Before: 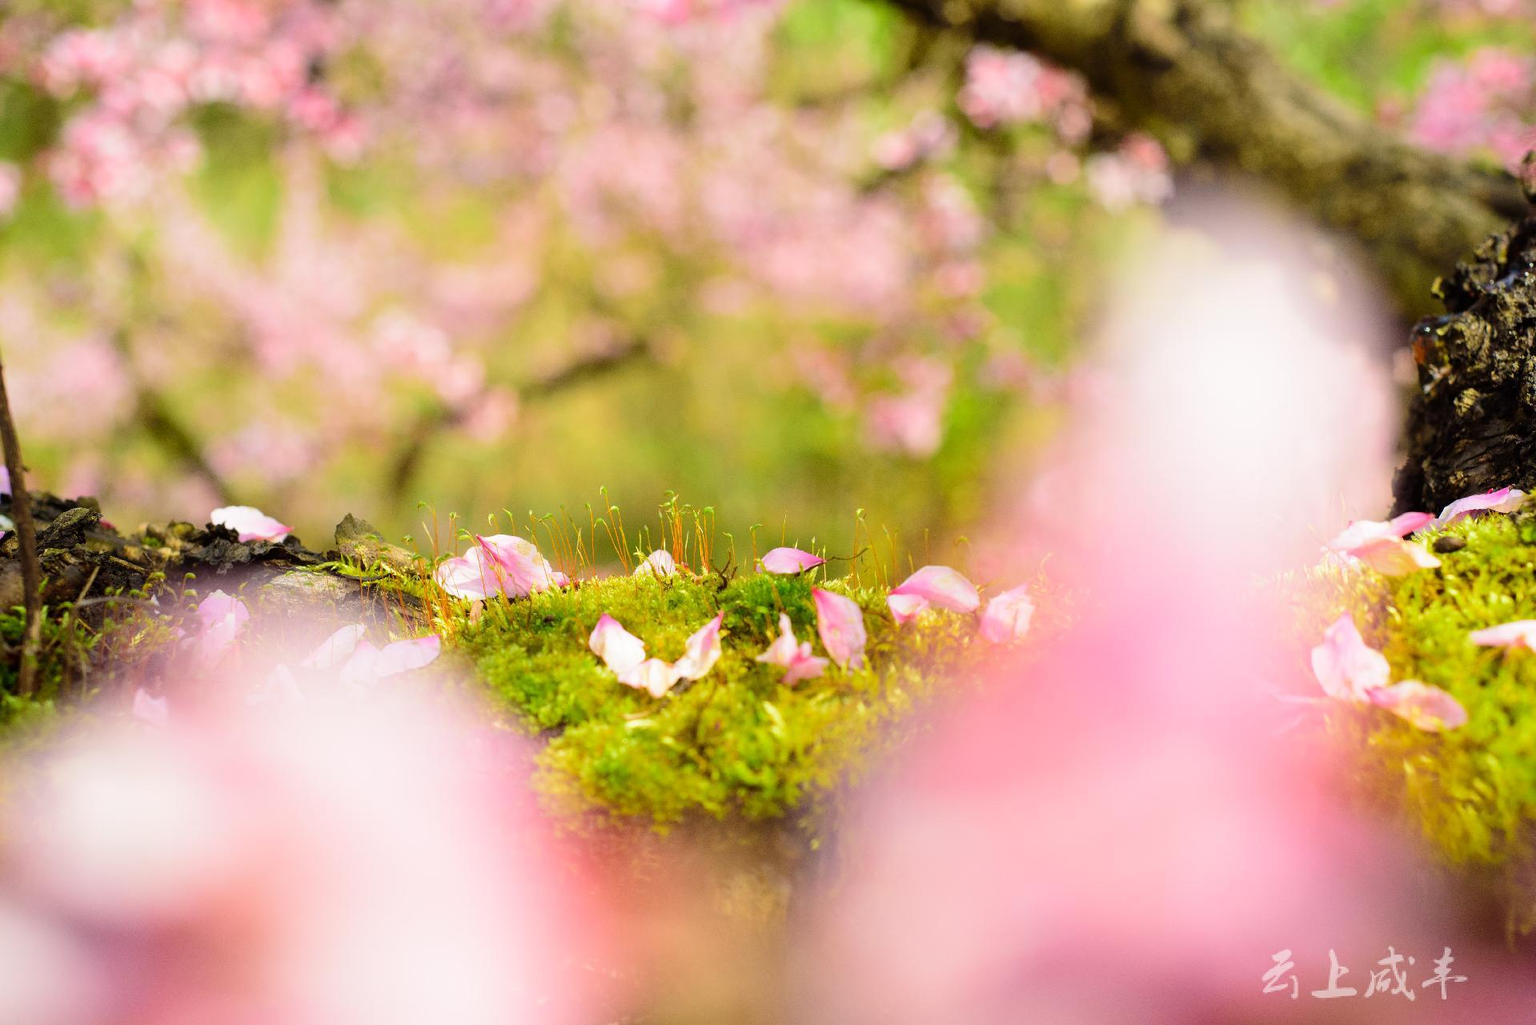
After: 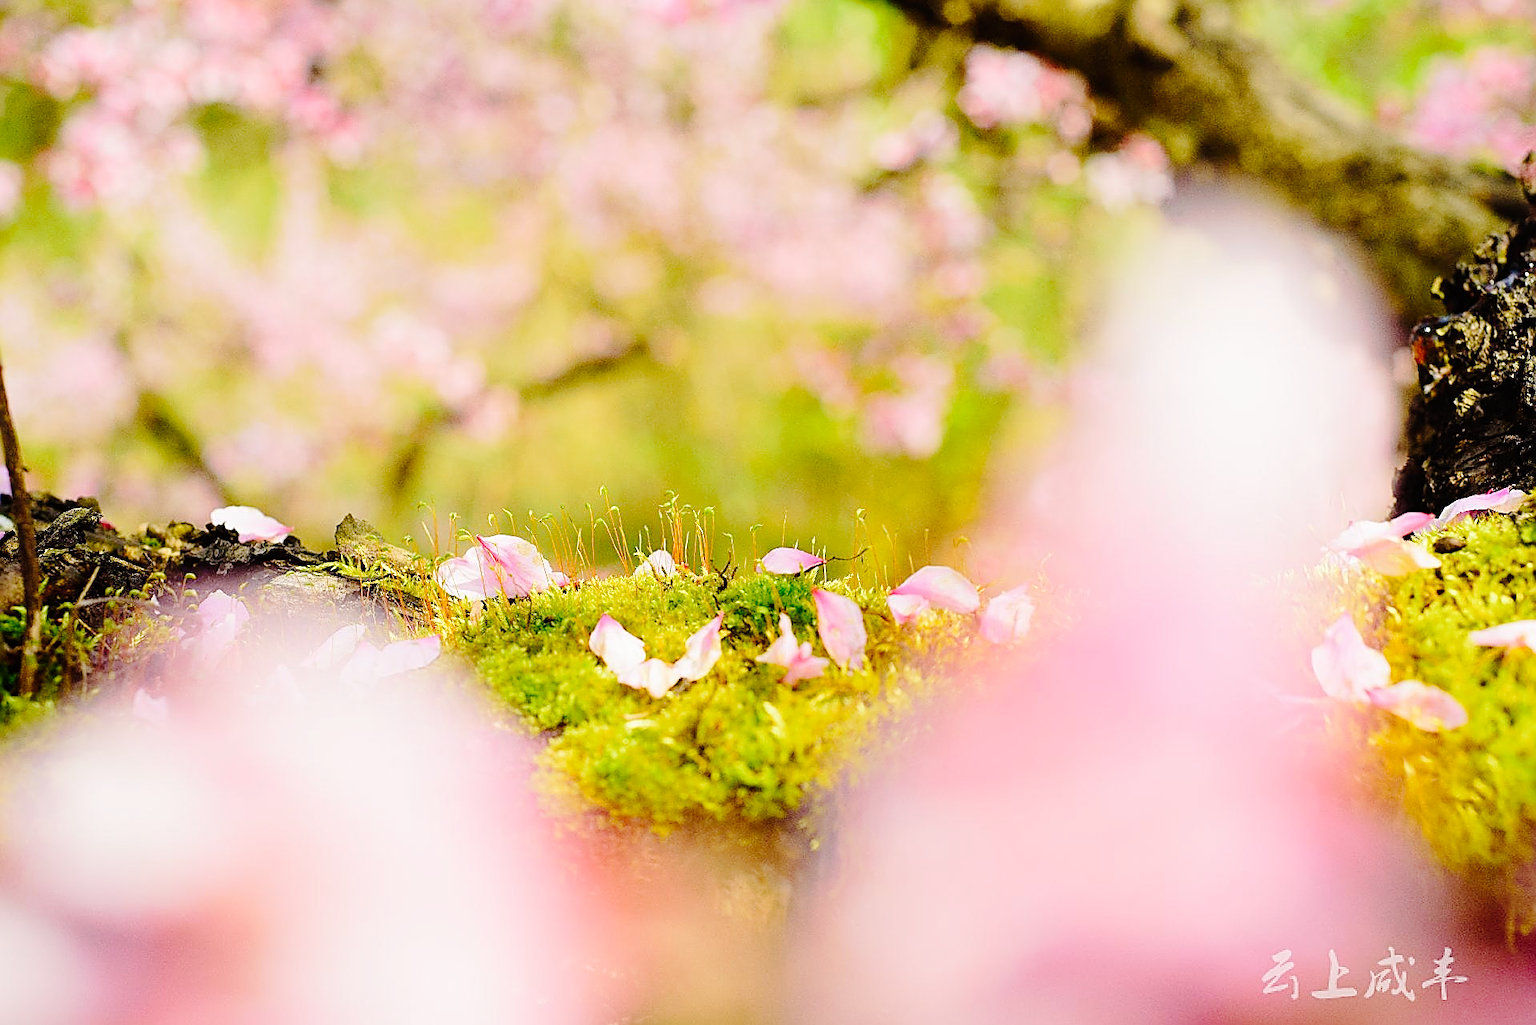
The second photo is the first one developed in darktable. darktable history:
sharpen: radius 1.685, amount 1.294
contrast brightness saturation: contrast -0.02, brightness -0.01, saturation 0.03
tone curve: curves: ch0 [(0, 0) (0.003, 0.001) (0.011, 0.006) (0.025, 0.012) (0.044, 0.018) (0.069, 0.025) (0.1, 0.045) (0.136, 0.074) (0.177, 0.124) (0.224, 0.196) (0.277, 0.289) (0.335, 0.396) (0.399, 0.495) (0.468, 0.585) (0.543, 0.663) (0.623, 0.728) (0.709, 0.808) (0.801, 0.87) (0.898, 0.932) (1, 1)], preserve colors none
